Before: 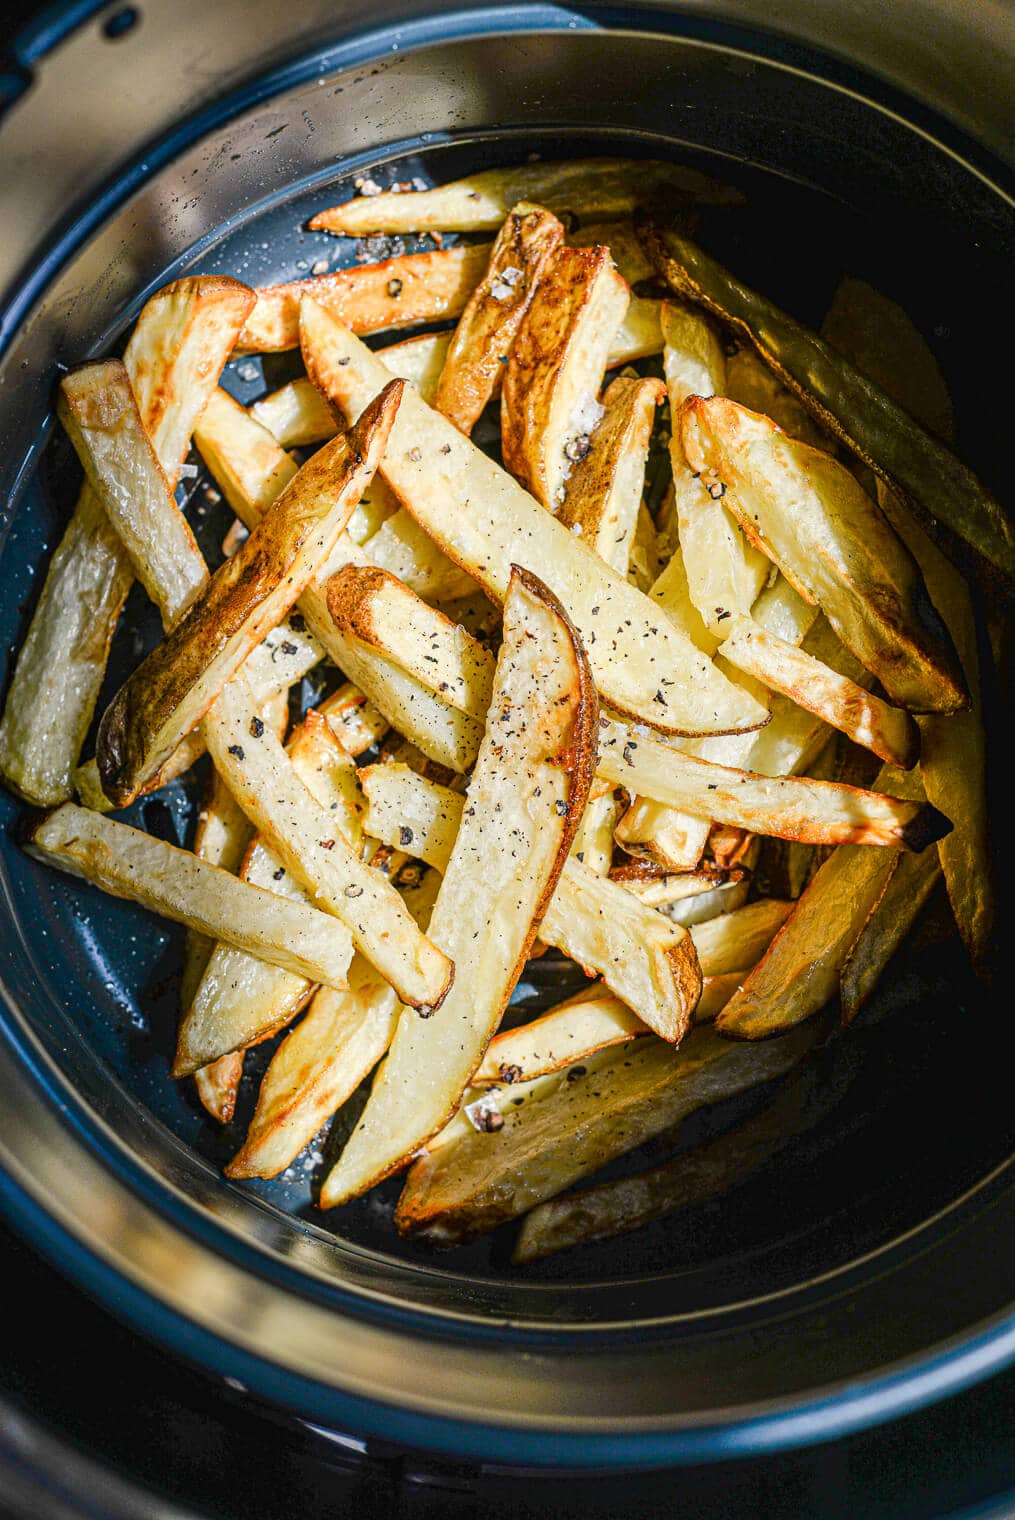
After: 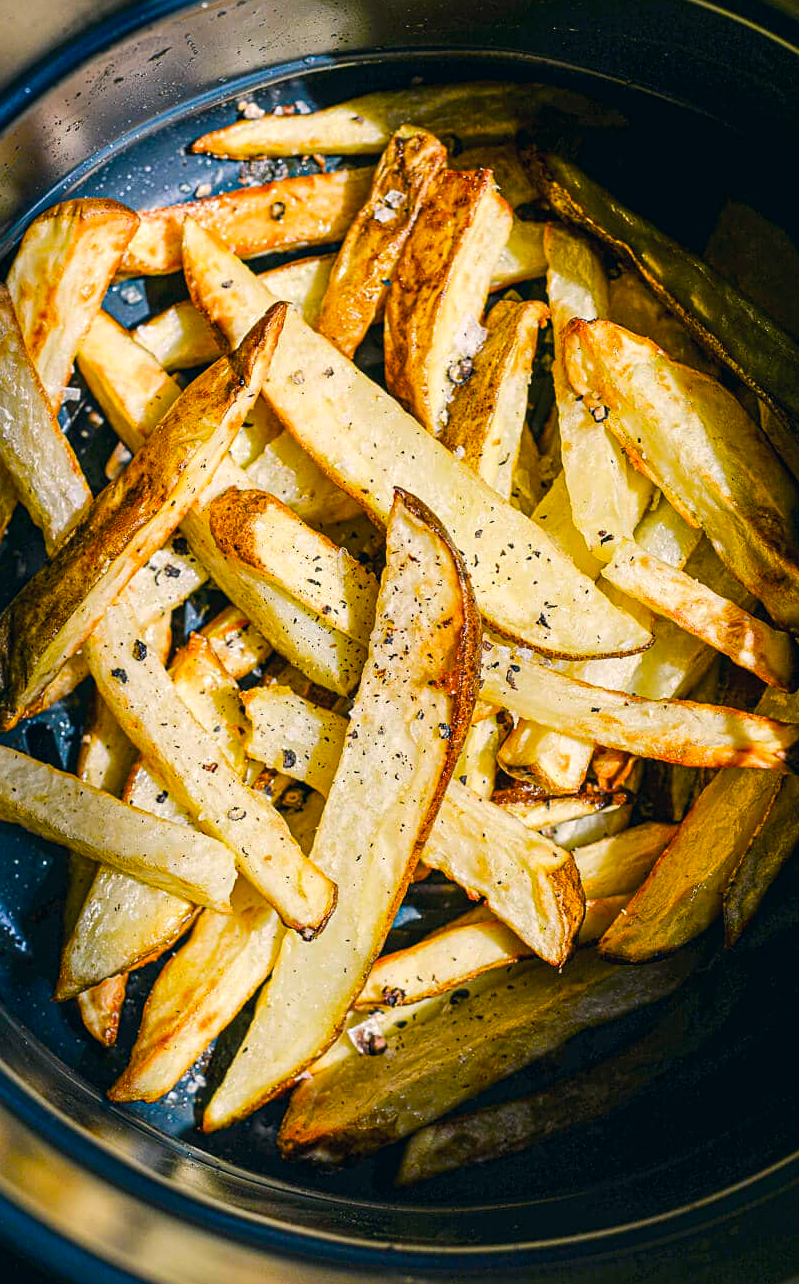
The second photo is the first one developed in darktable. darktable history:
crop: left 11.623%, top 5.093%, right 9.567%, bottom 10.42%
color balance rgb: shadows lift › luminance -20.007%, linear chroma grading › global chroma 8.481%, perceptual saturation grading › global saturation 19.399%
color correction: highlights a* 5.35, highlights b* 5.27, shadows a* -4.46, shadows b* -4.98
sharpen: amount 0.201
